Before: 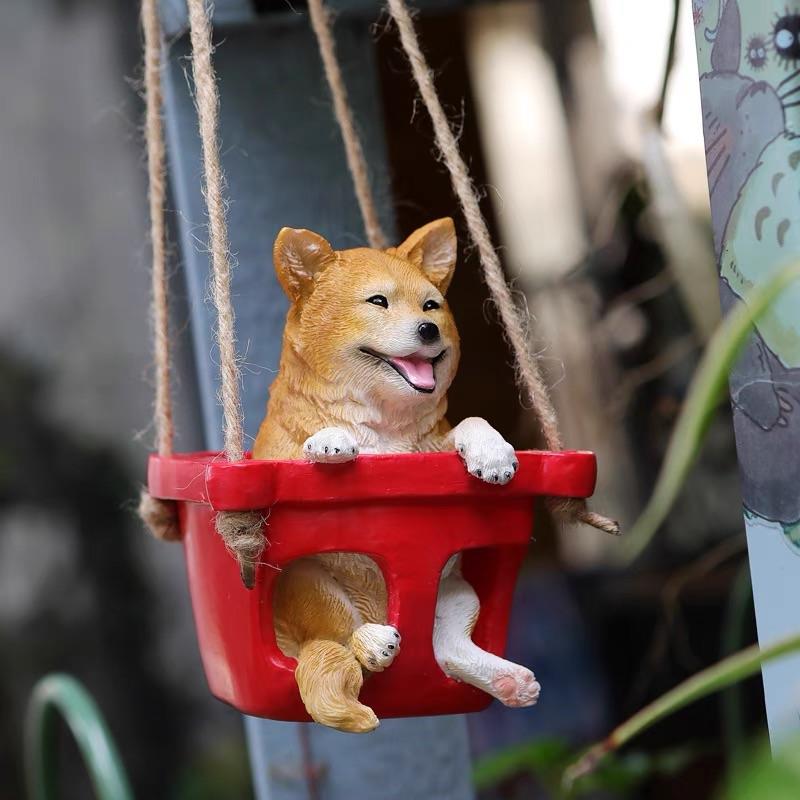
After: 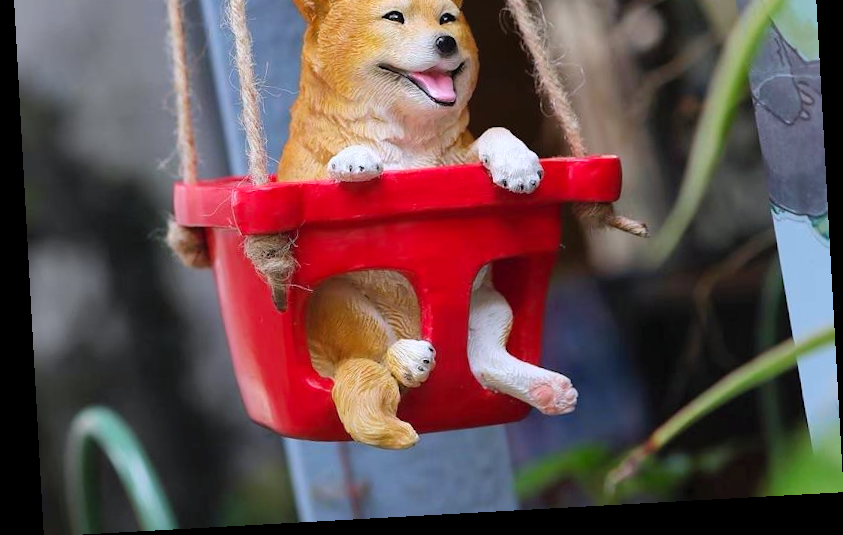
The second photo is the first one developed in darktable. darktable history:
white balance: red 0.976, blue 1.04
crop and rotate: top 36.435%
rotate and perspective: rotation -3.18°, automatic cropping off
contrast brightness saturation: brightness 0.09, saturation 0.19
